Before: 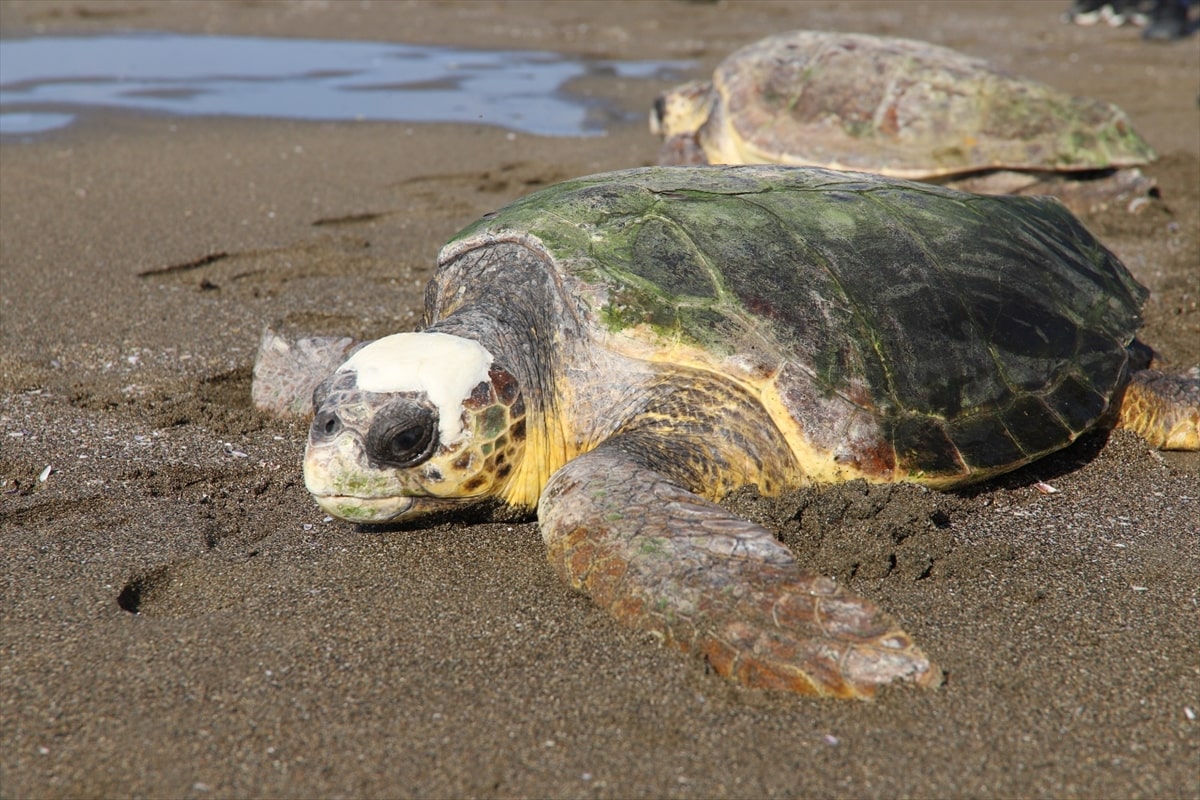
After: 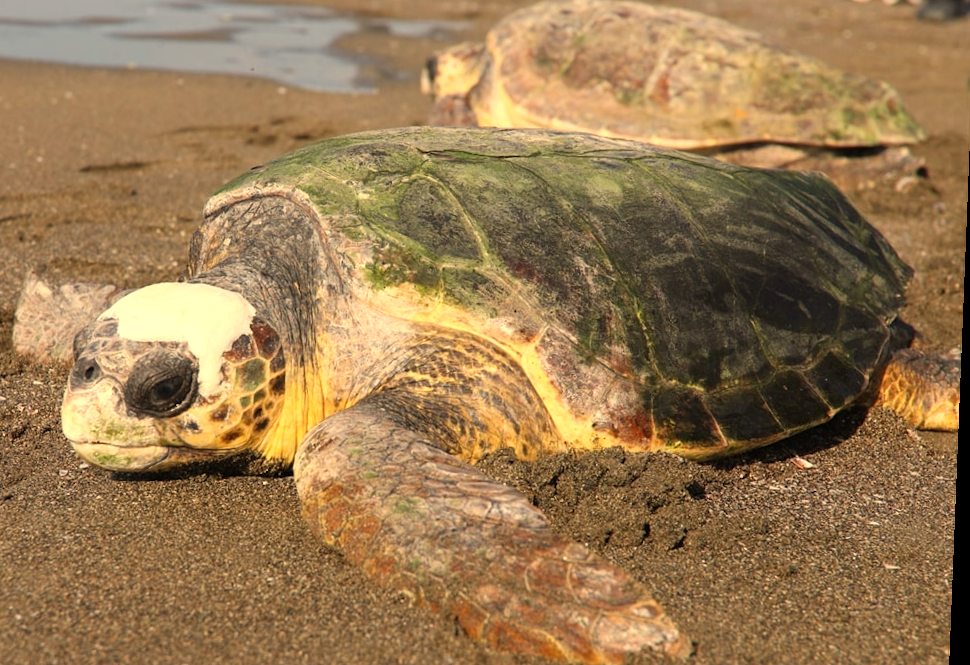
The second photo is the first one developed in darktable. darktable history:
contrast brightness saturation: contrast 0.04, saturation 0.07
rotate and perspective: rotation 2.27°, automatic cropping off
exposure: exposure 0.178 EV, compensate exposure bias true, compensate highlight preservation false
white balance: red 1.138, green 0.996, blue 0.812
crop and rotate: left 20.74%, top 7.912%, right 0.375%, bottom 13.378%
